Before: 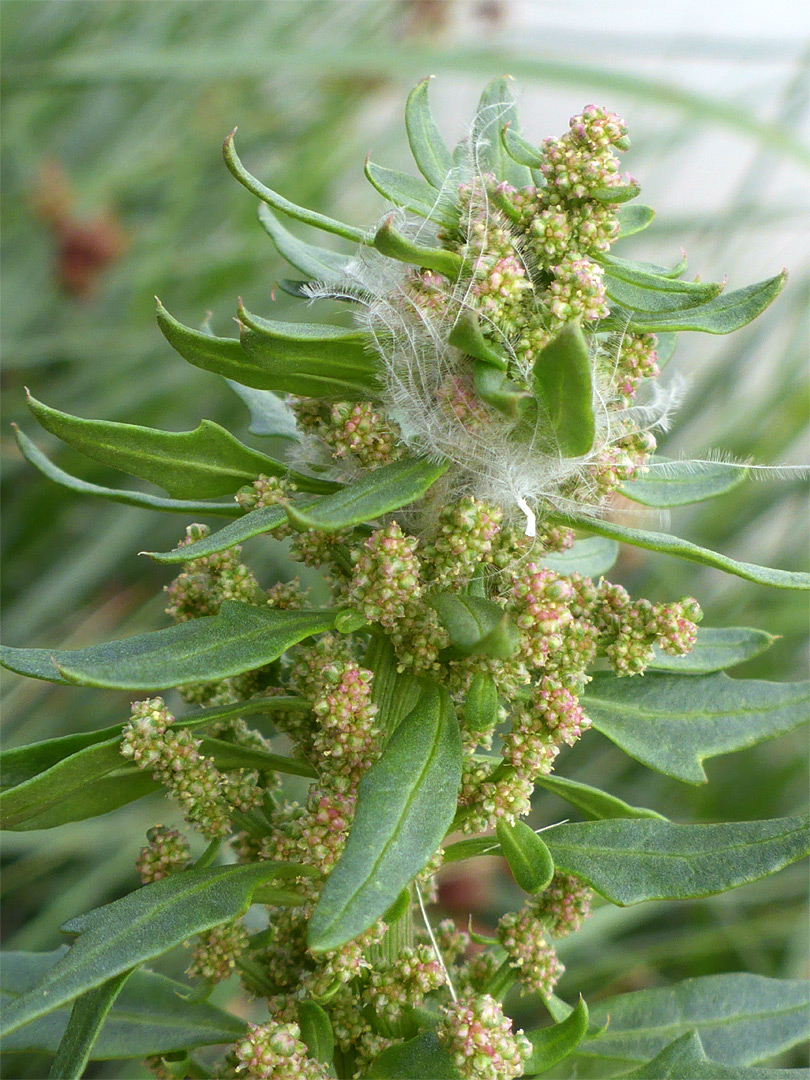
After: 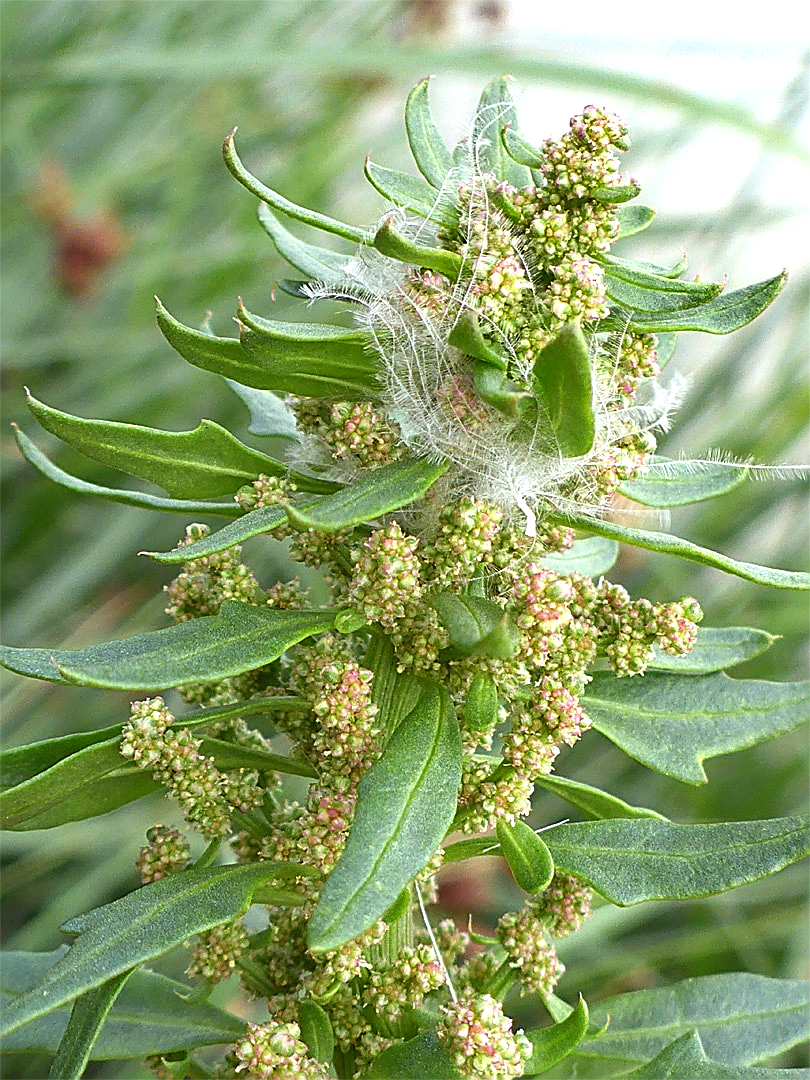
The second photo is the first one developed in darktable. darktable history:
sharpen: amount 0.99
exposure: black level correction 0, exposure 0.5 EV, compensate exposure bias true, compensate highlight preservation false
shadows and highlights: shadows -86.17, highlights -36.79, soften with gaussian
